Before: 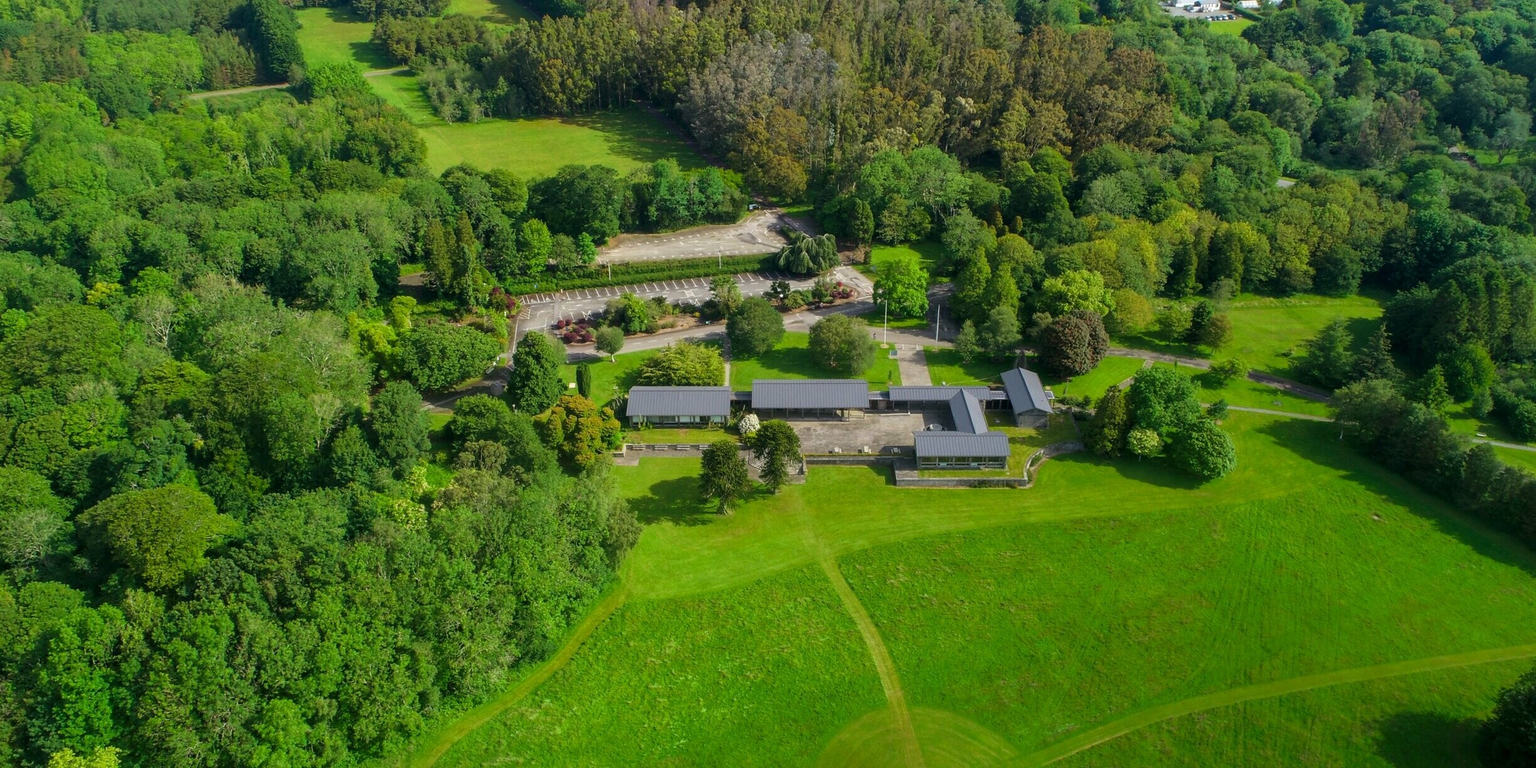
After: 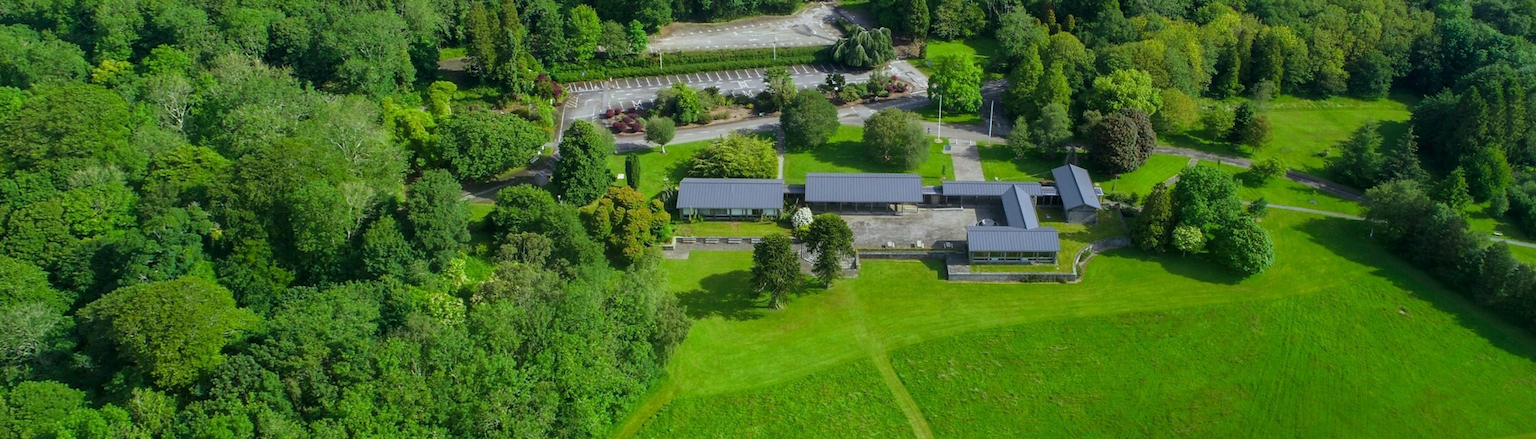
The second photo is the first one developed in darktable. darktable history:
crop and rotate: top 25.357%, bottom 13.942%
rotate and perspective: rotation 0.679°, lens shift (horizontal) 0.136, crop left 0.009, crop right 0.991, crop top 0.078, crop bottom 0.95
white balance: red 0.924, blue 1.095
